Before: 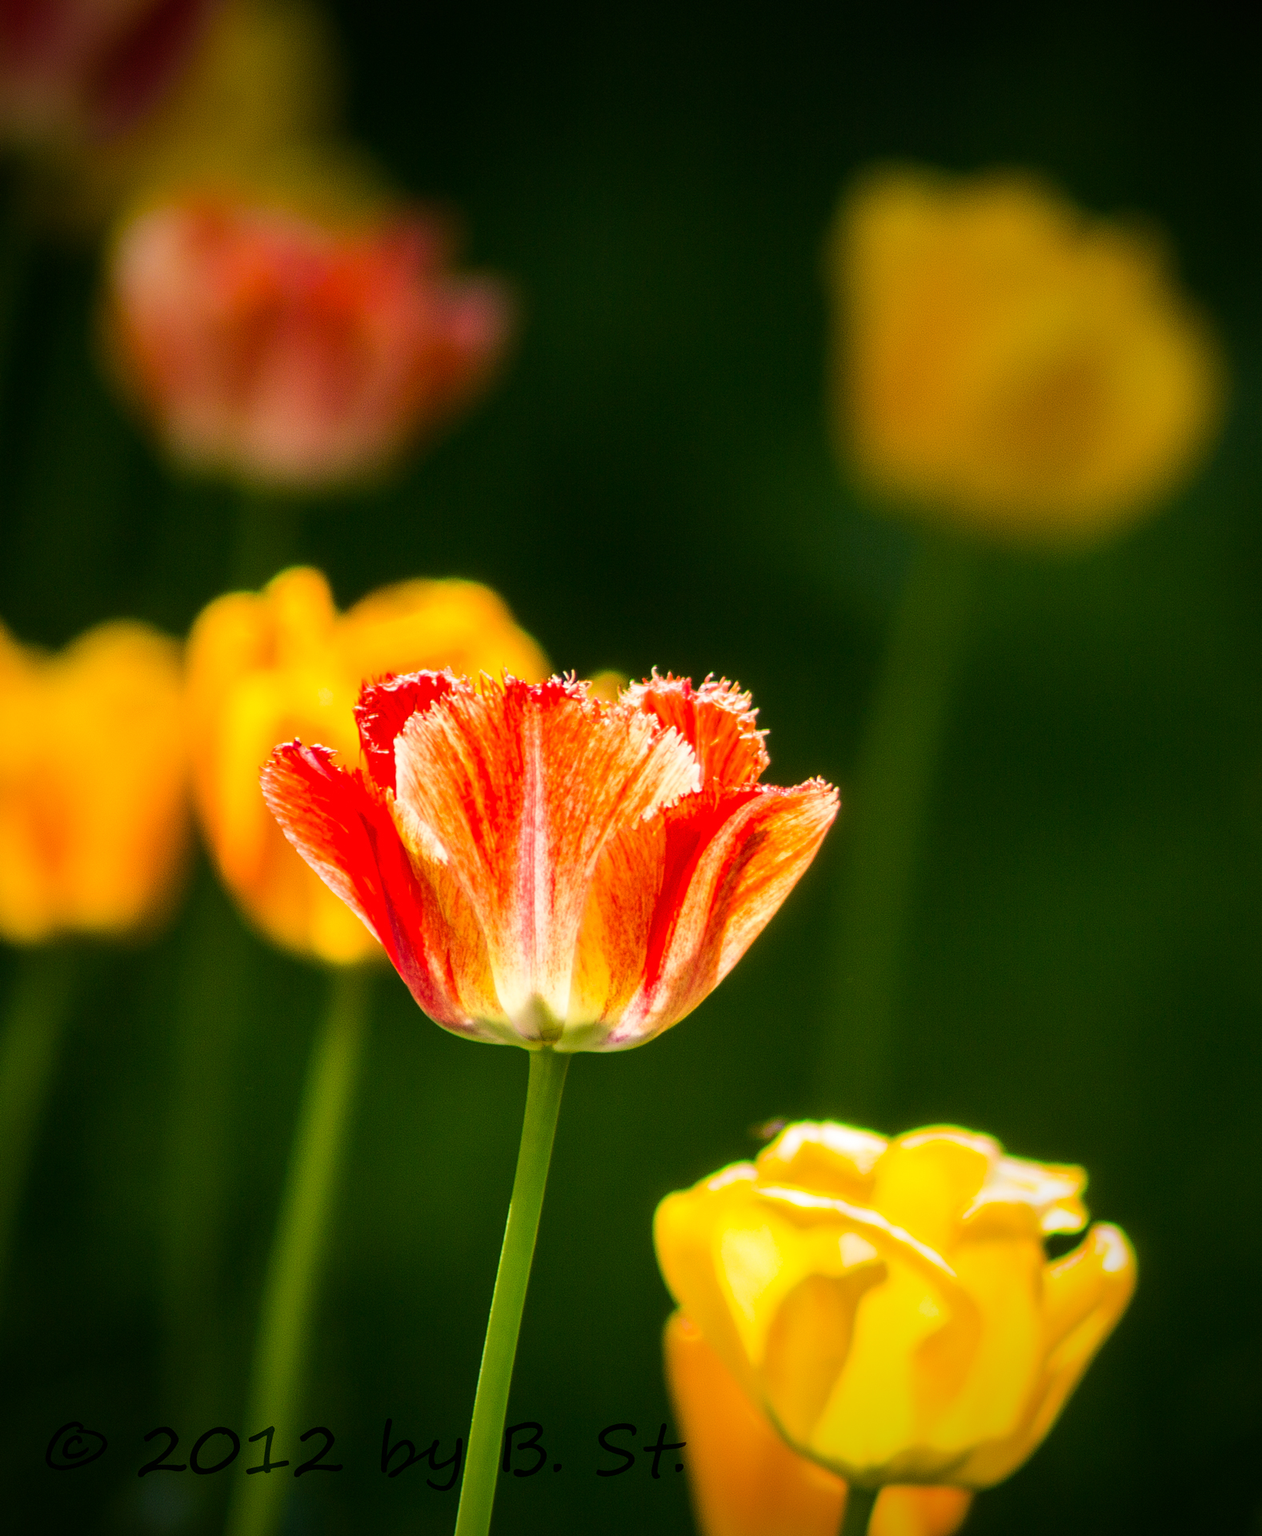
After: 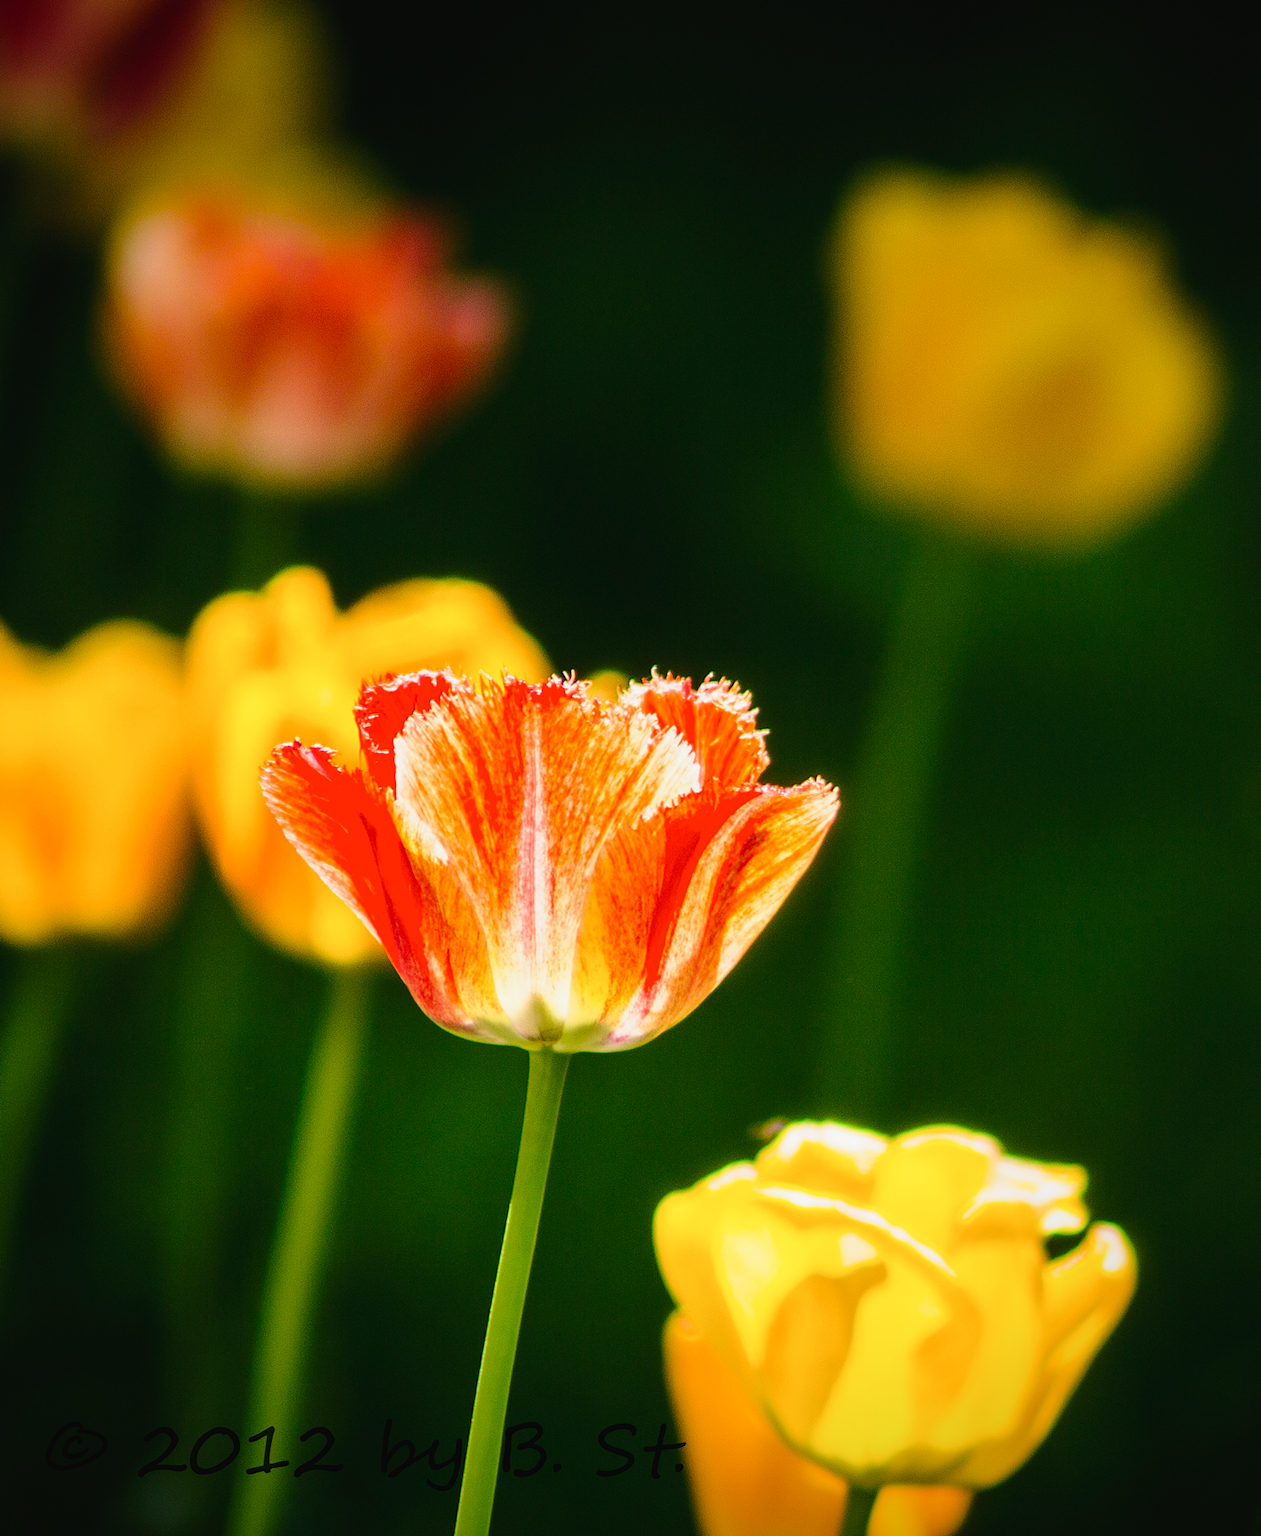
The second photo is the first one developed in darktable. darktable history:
tone curve: curves: ch0 [(0, 0.021) (0.049, 0.044) (0.152, 0.14) (0.328, 0.377) (0.473, 0.543) (0.641, 0.705) (0.85, 0.894) (1, 0.969)]; ch1 [(0, 0) (0.302, 0.331) (0.433, 0.432) (0.472, 0.47) (0.502, 0.503) (0.527, 0.516) (0.564, 0.573) (0.614, 0.626) (0.677, 0.701) (0.859, 0.885) (1, 1)]; ch2 [(0, 0) (0.33, 0.301) (0.447, 0.44) (0.487, 0.496) (0.502, 0.516) (0.535, 0.563) (0.565, 0.597) (0.608, 0.641) (1, 1)], preserve colors none
